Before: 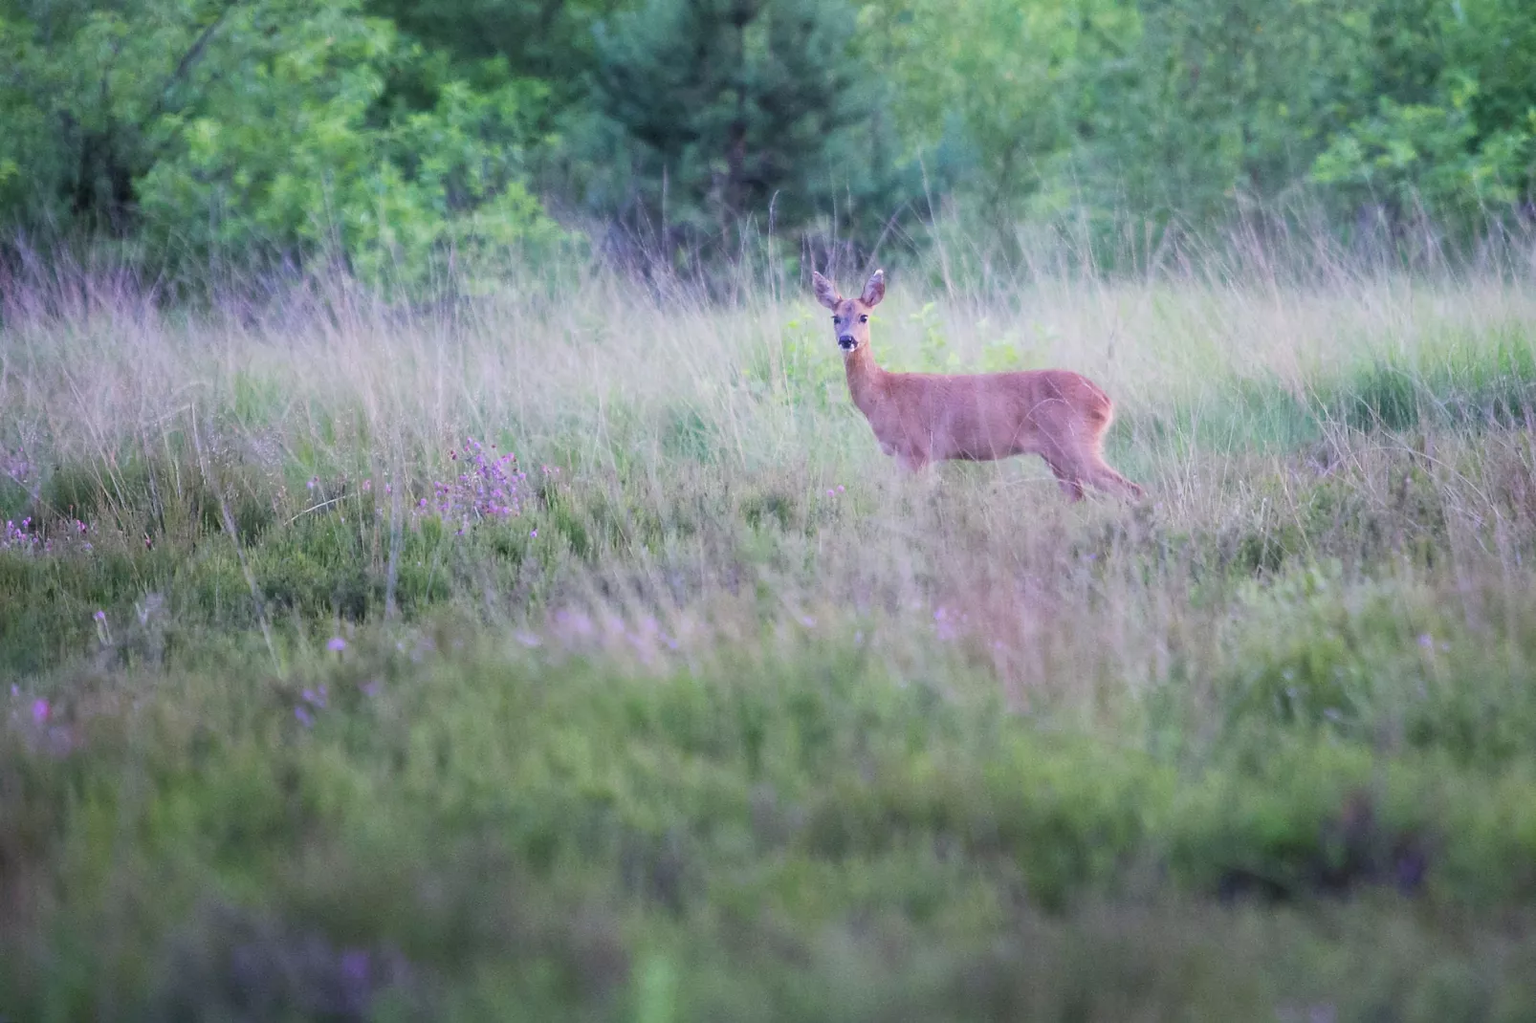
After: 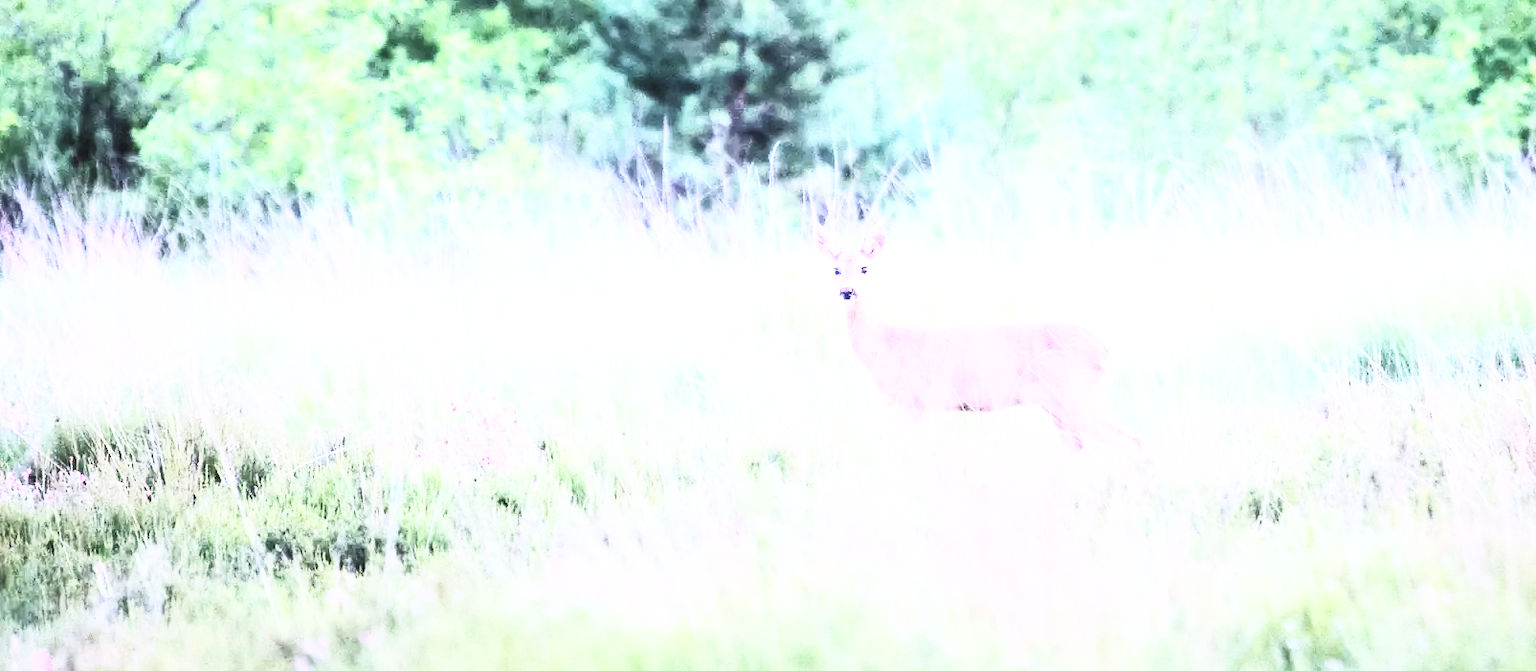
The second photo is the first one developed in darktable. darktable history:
base curve: curves: ch0 [(0, 0.003) (0.001, 0.002) (0.006, 0.004) (0.02, 0.022) (0.048, 0.086) (0.094, 0.234) (0.162, 0.431) (0.258, 0.629) (0.385, 0.8) (0.548, 0.918) (0.751, 0.988) (1, 1)], preserve colors none
white balance: emerald 1
contrast brightness saturation: contrast 0.43, brightness 0.56, saturation -0.19
crop and rotate: top 4.848%, bottom 29.503%
tone equalizer: -8 EV -0.75 EV, -7 EV -0.7 EV, -6 EV -0.6 EV, -5 EV -0.4 EV, -3 EV 0.4 EV, -2 EV 0.6 EV, -1 EV 0.7 EV, +0 EV 0.75 EV, edges refinement/feathering 500, mask exposure compensation -1.57 EV, preserve details no
